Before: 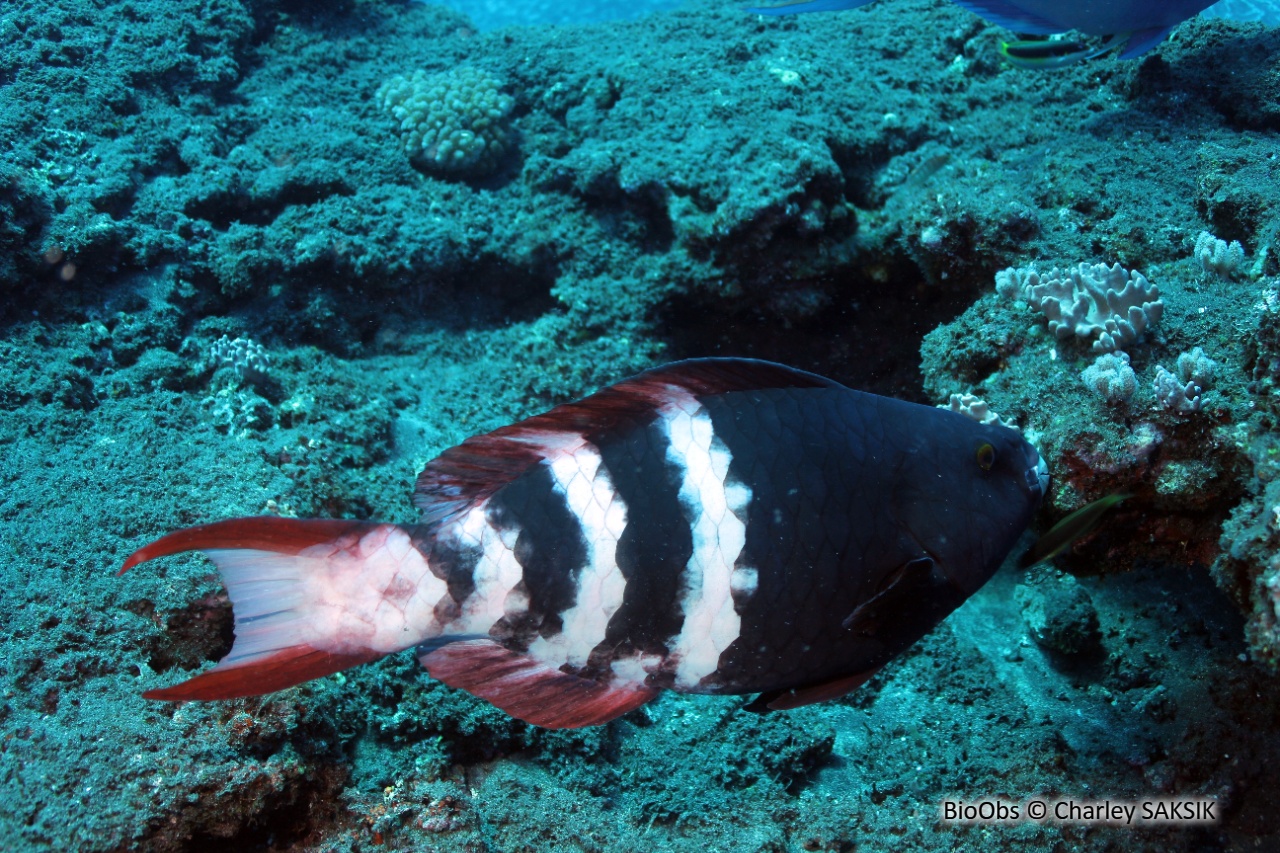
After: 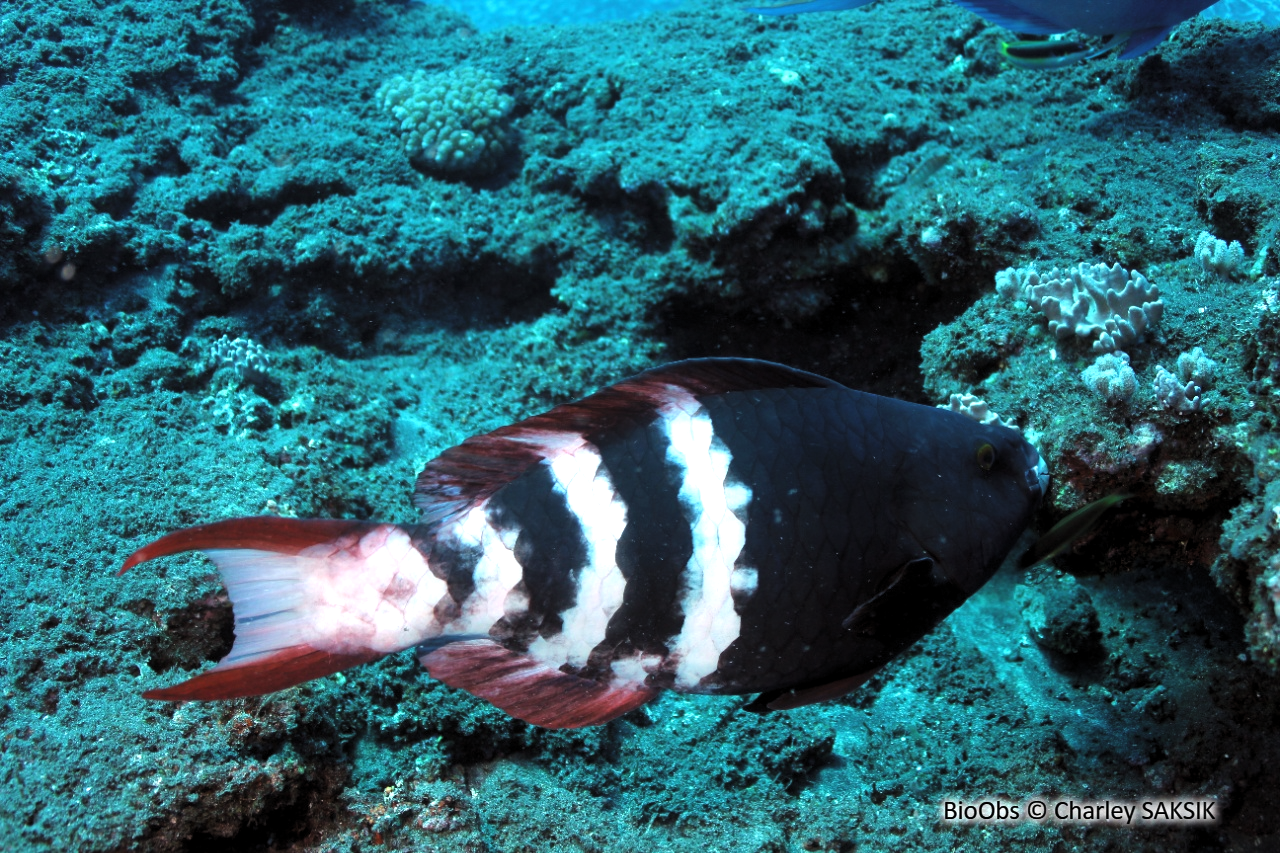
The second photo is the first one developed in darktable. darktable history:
exposure: black level correction -0.005, exposure 0.057 EV, compensate highlight preservation false
levels: levels [0.055, 0.477, 0.9]
